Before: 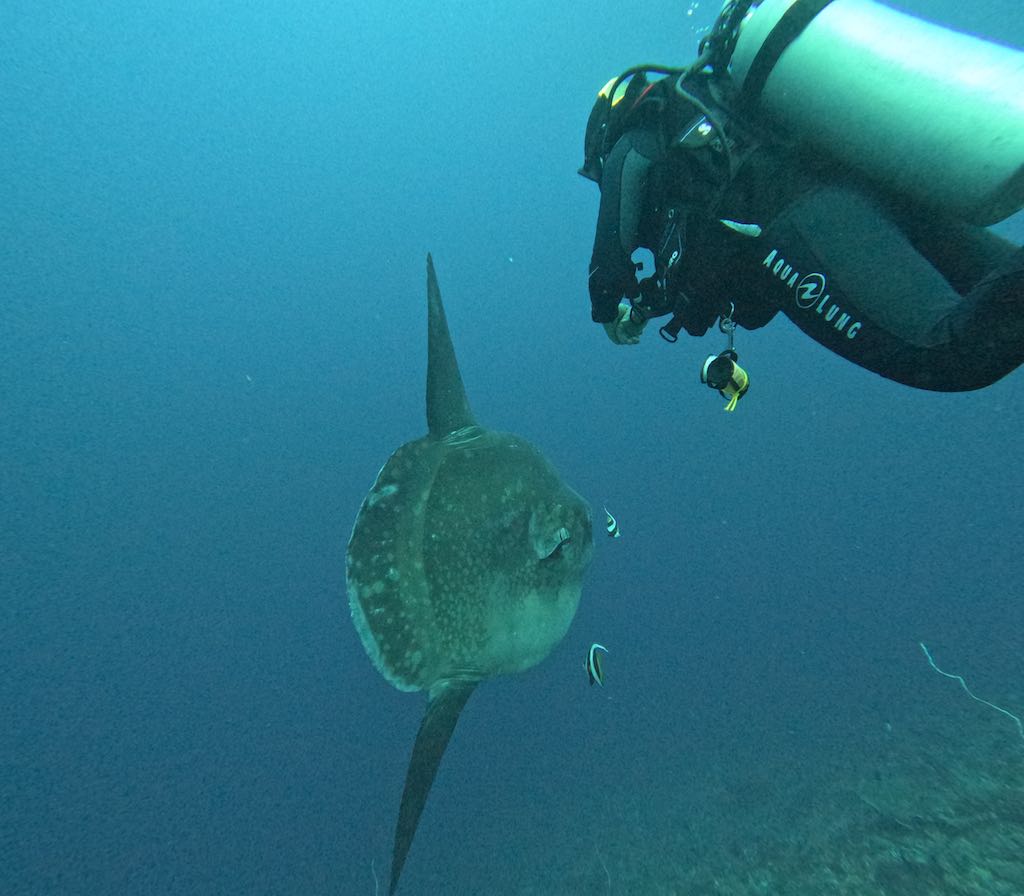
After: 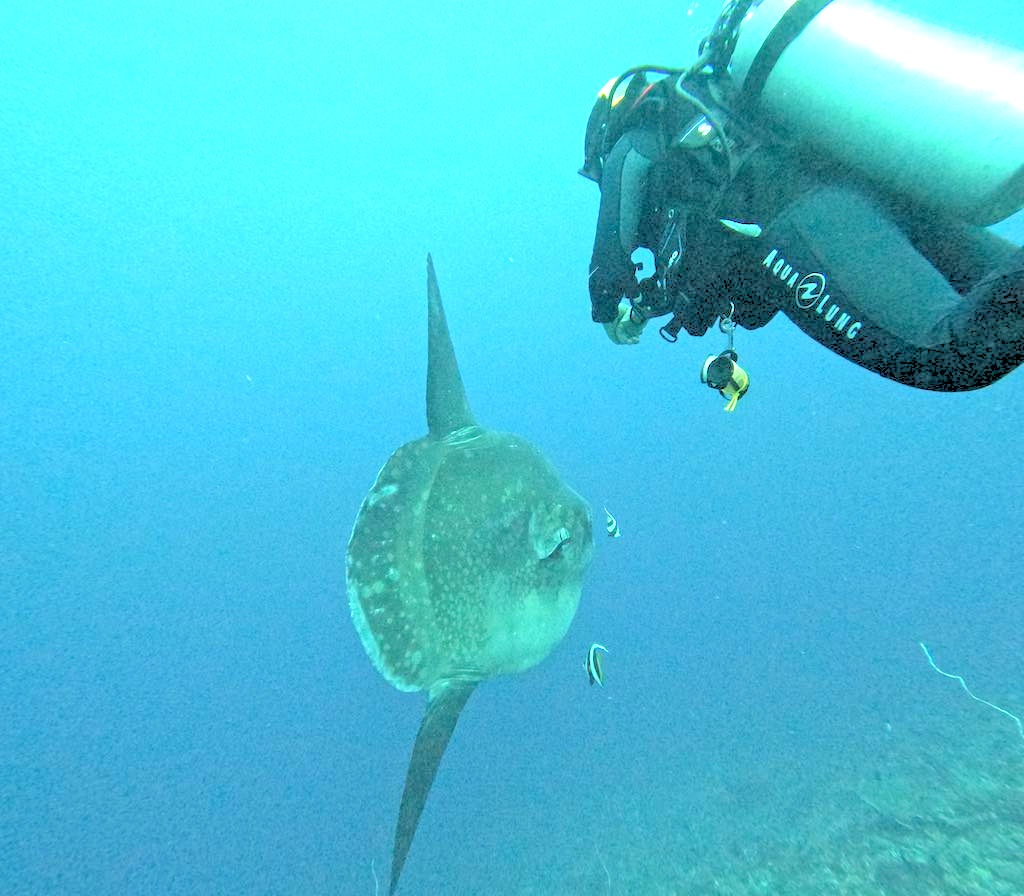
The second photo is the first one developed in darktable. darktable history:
exposure: black level correction 0.001, exposure 1.3 EV, compensate highlight preservation false
rgb levels: levels [[0.027, 0.429, 0.996], [0, 0.5, 1], [0, 0.5, 1]]
